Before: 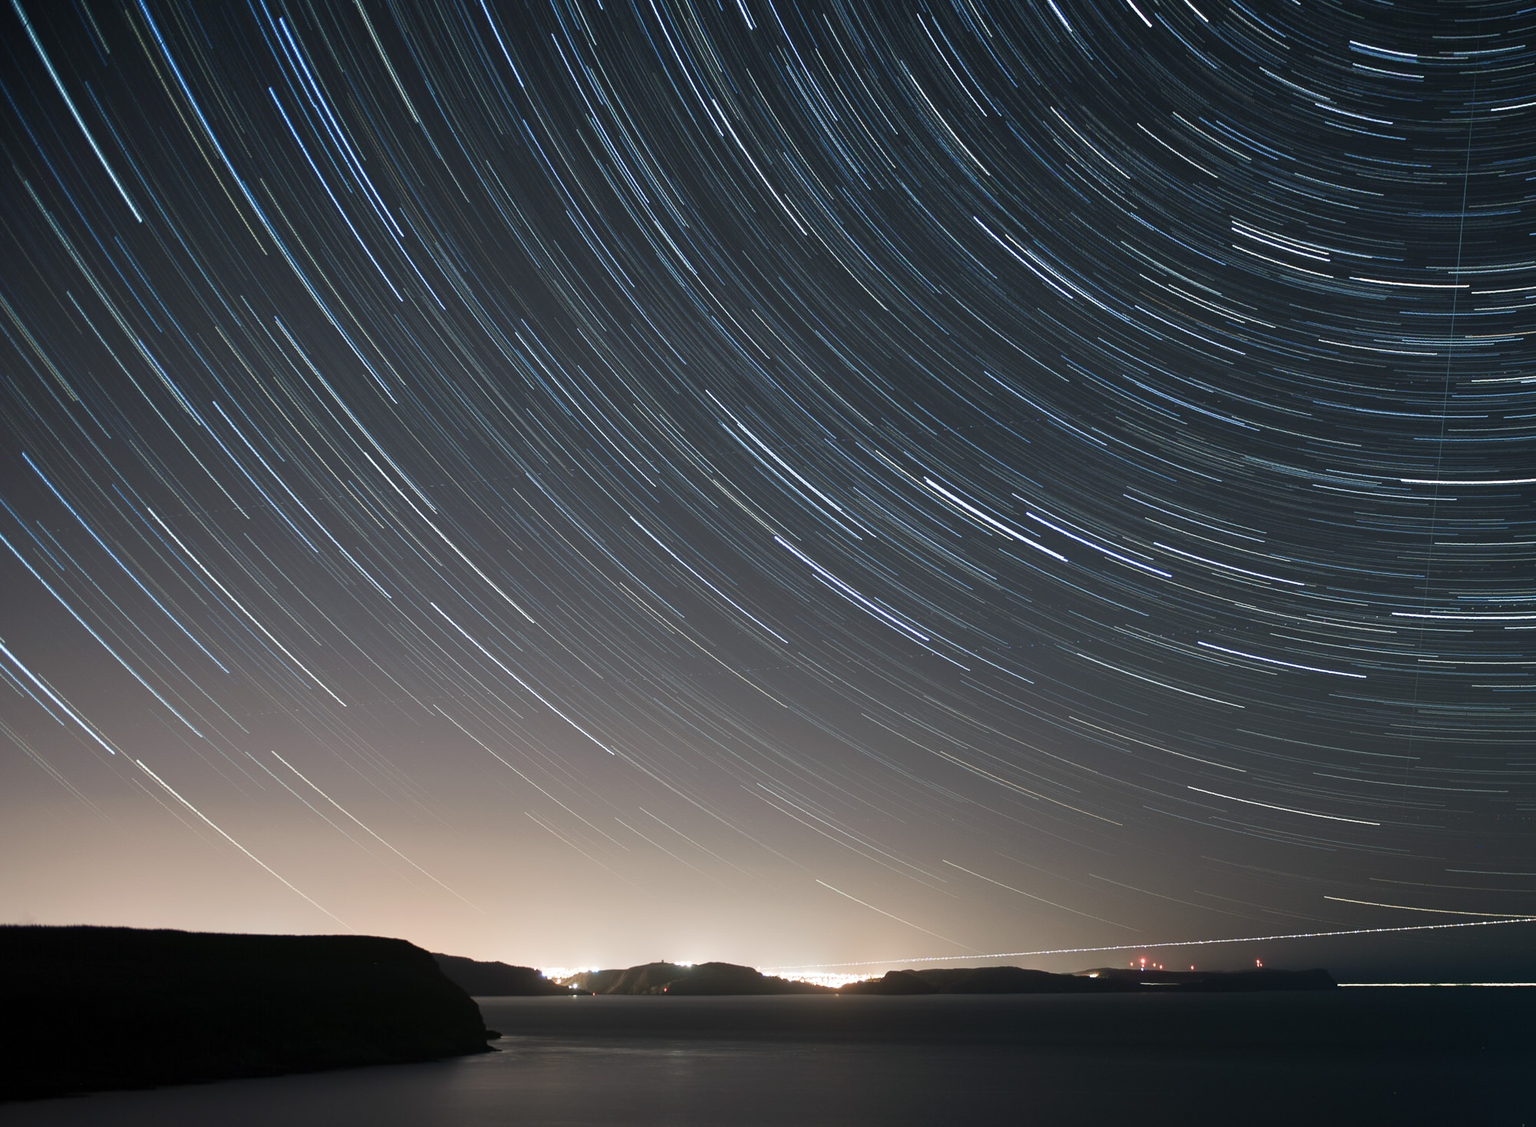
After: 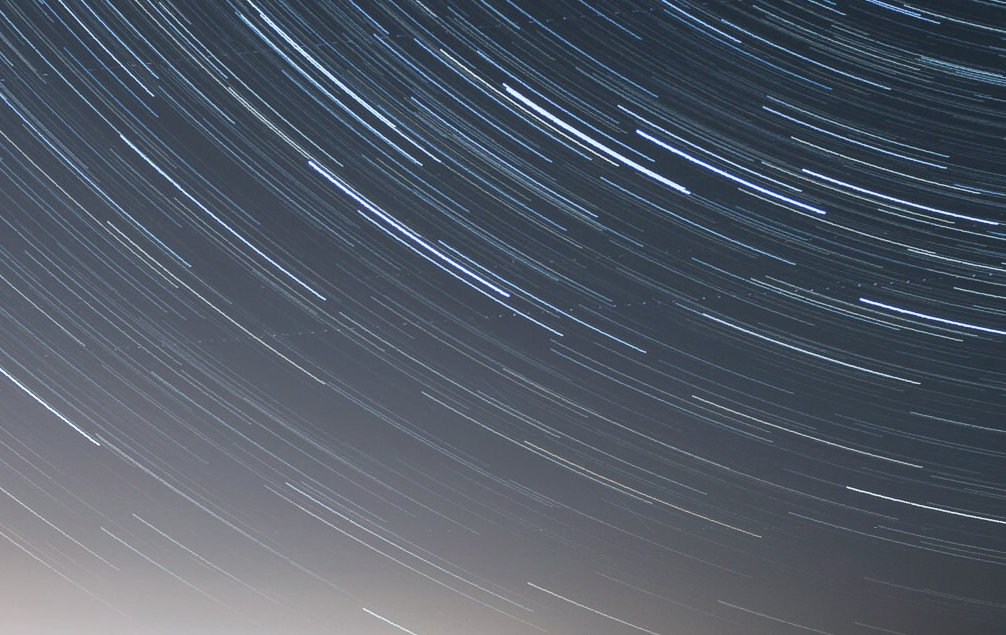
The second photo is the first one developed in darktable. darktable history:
crop: left 35.03%, top 36.625%, right 14.663%, bottom 20.057%
color calibration: illuminant as shot in camera, x 0.369, y 0.376, temperature 4328.46 K, gamut compression 3
local contrast: on, module defaults
